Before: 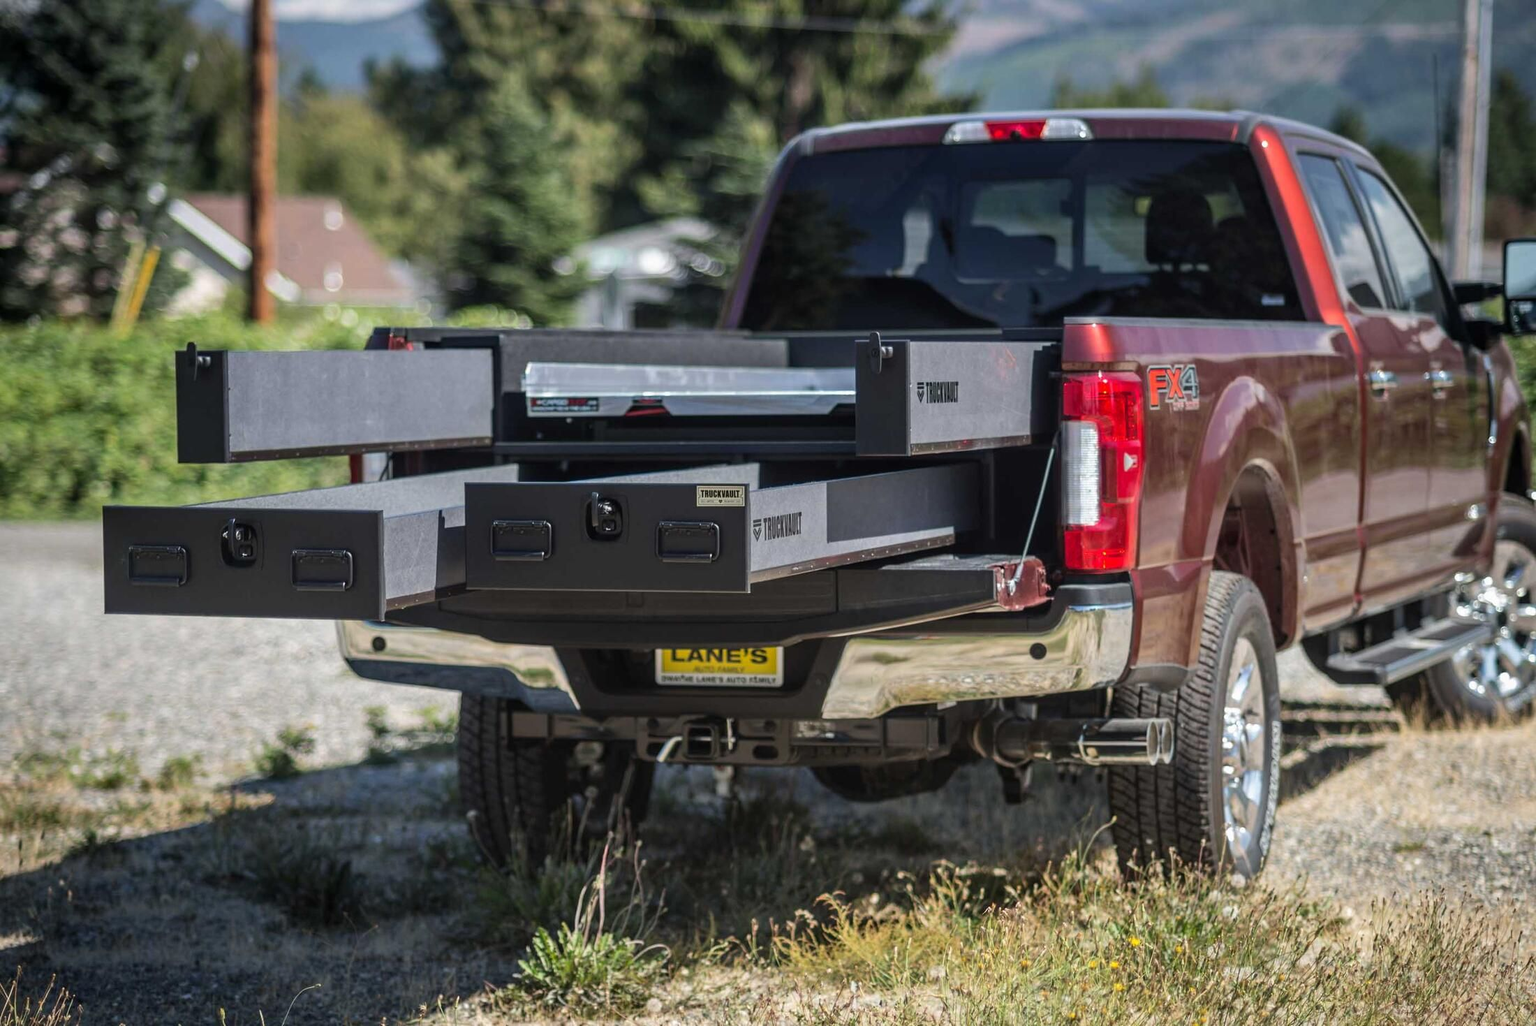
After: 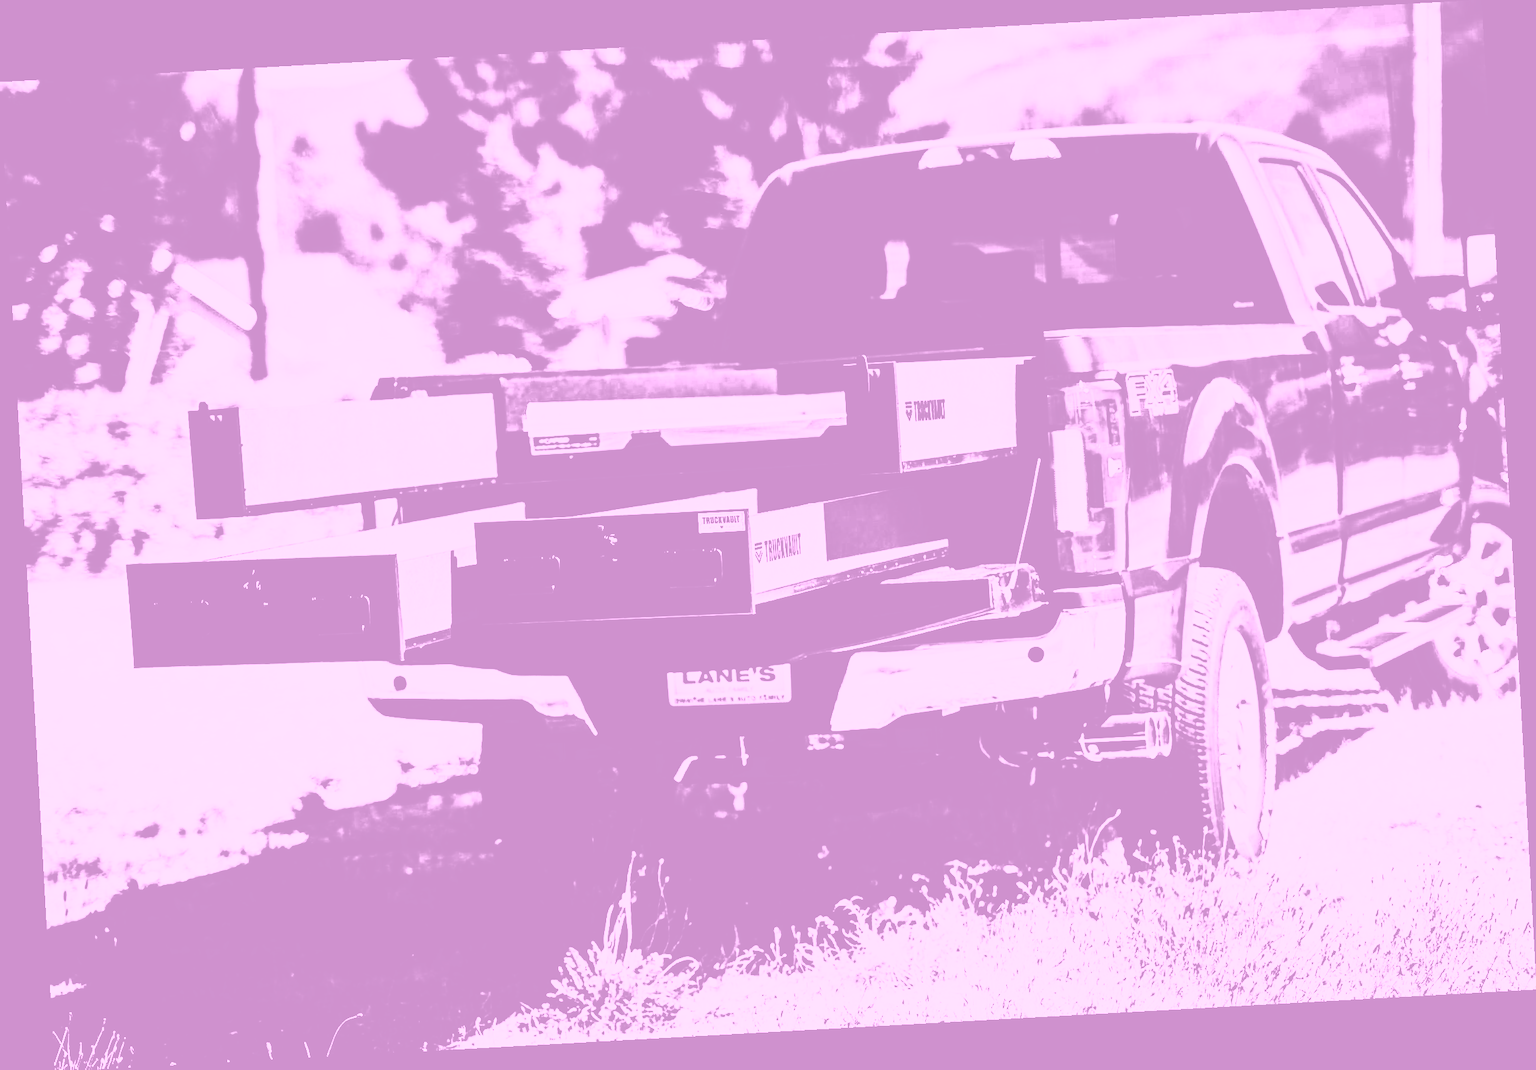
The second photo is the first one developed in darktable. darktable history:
contrast brightness saturation: contrast 0.77, brightness -1, saturation 1
tone curve: curves: ch0 [(0, 0.011) (0.104, 0.085) (0.236, 0.234) (0.398, 0.507) (0.498, 0.621) (0.65, 0.757) (0.835, 0.883) (1, 0.961)]; ch1 [(0, 0) (0.353, 0.344) (0.43, 0.401) (0.479, 0.476) (0.502, 0.502) (0.54, 0.542) (0.602, 0.613) (0.638, 0.668) (0.693, 0.727) (1, 1)]; ch2 [(0, 0) (0.34, 0.314) (0.434, 0.43) (0.5, 0.506) (0.521, 0.54) (0.54, 0.56) (0.595, 0.613) (0.644, 0.729) (1, 1)], color space Lab, independent channels, preserve colors none
rotate and perspective: rotation -3.18°, automatic cropping off
base curve: curves: ch0 [(0, 0) (0.026, 0.03) (0.109, 0.232) (0.351, 0.748) (0.669, 0.968) (1, 1)], preserve colors none
colorize: hue 331.2°, saturation 69%, source mix 30.28%, lightness 69.02%, version 1
